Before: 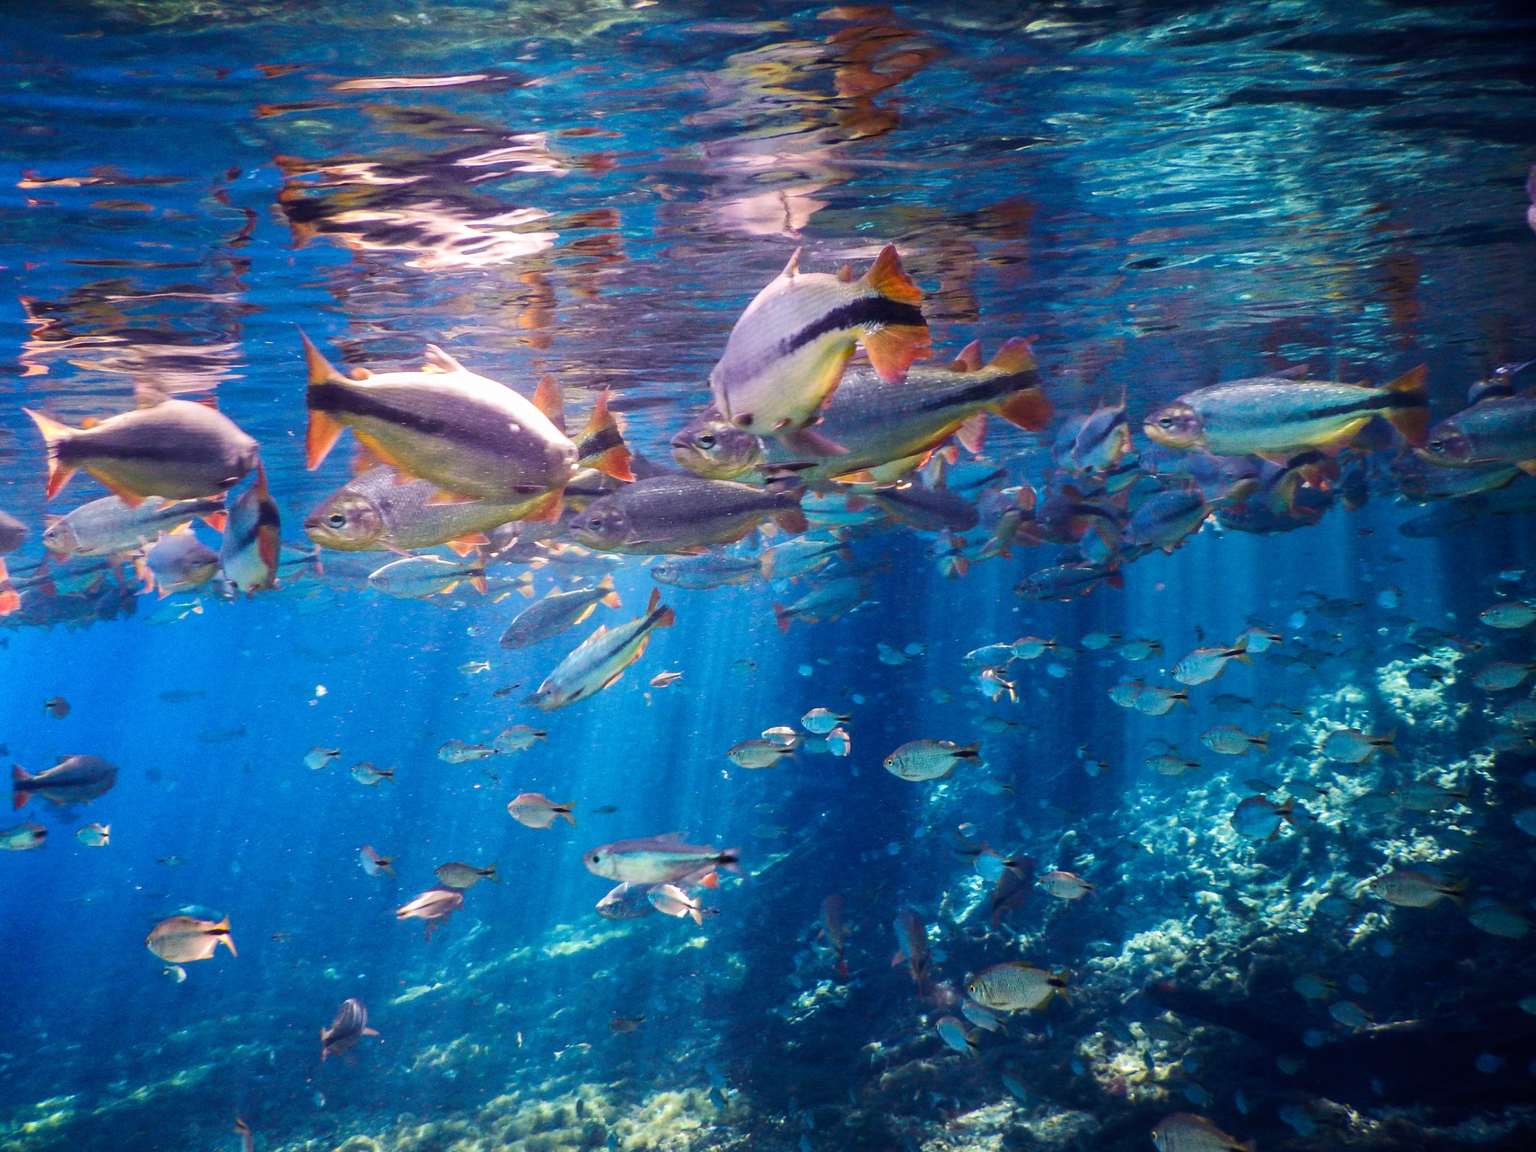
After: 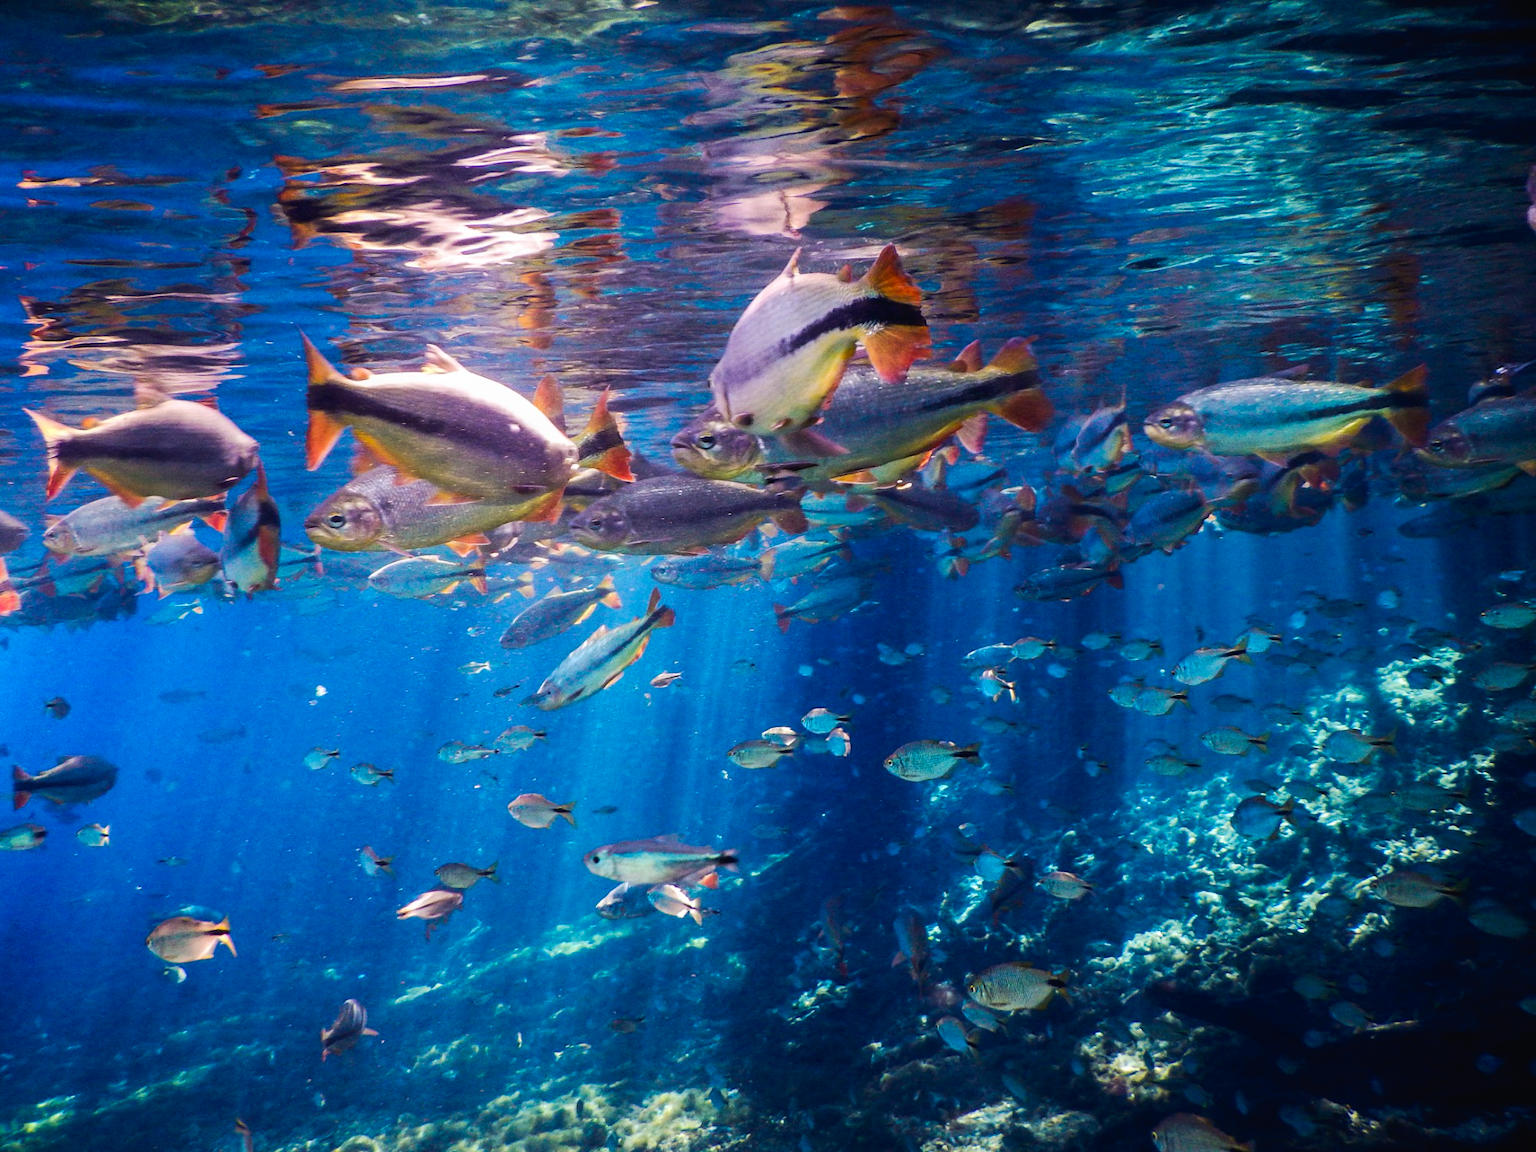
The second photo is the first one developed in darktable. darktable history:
tone curve: curves: ch0 [(0, 0) (0.003, 0.019) (0.011, 0.019) (0.025, 0.022) (0.044, 0.026) (0.069, 0.032) (0.1, 0.052) (0.136, 0.081) (0.177, 0.123) (0.224, 0.17) (0.277, 0.219) (0.335, 0.276) (0.399, 0.344) (0.468, 0.421) (0.543, 0.508) (0.623, 0.604) (0.709, 0.705) (0.801, 0.797) (0.898, 0.894) (1, 1)], preserve colors none
